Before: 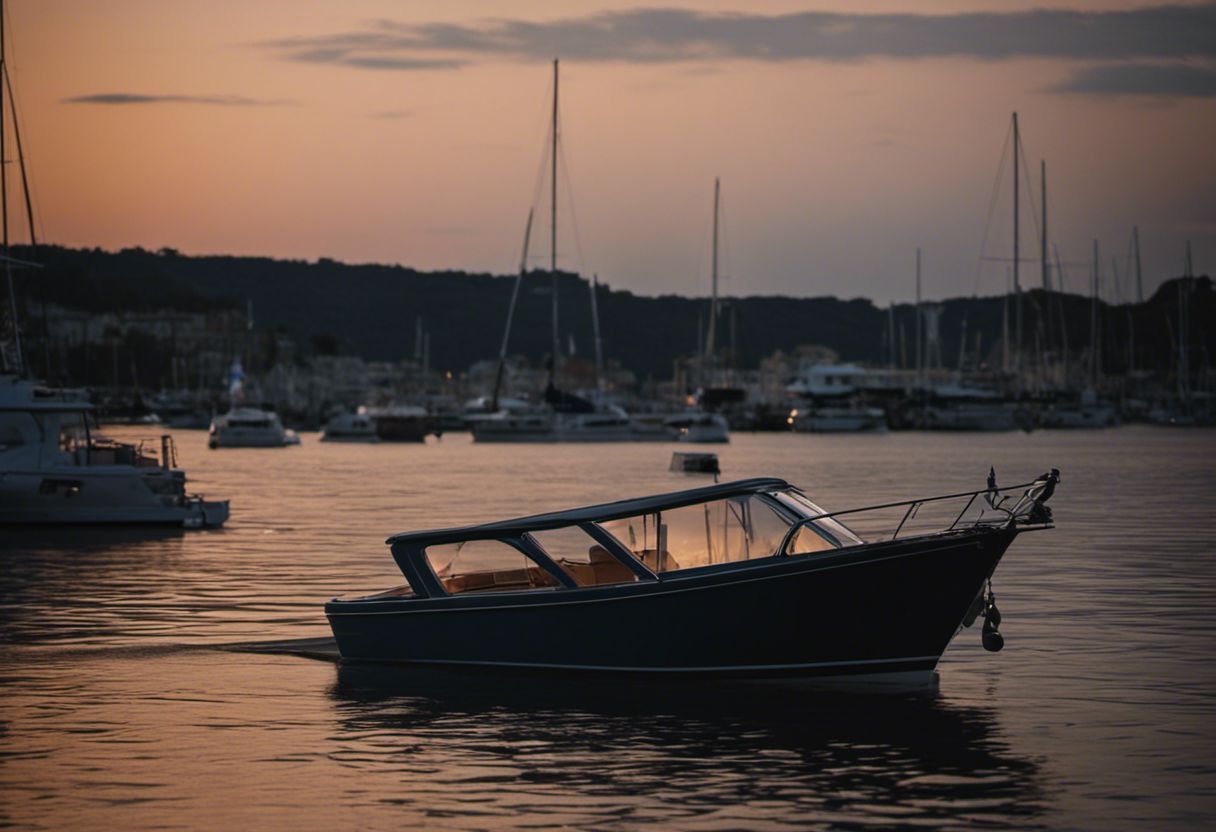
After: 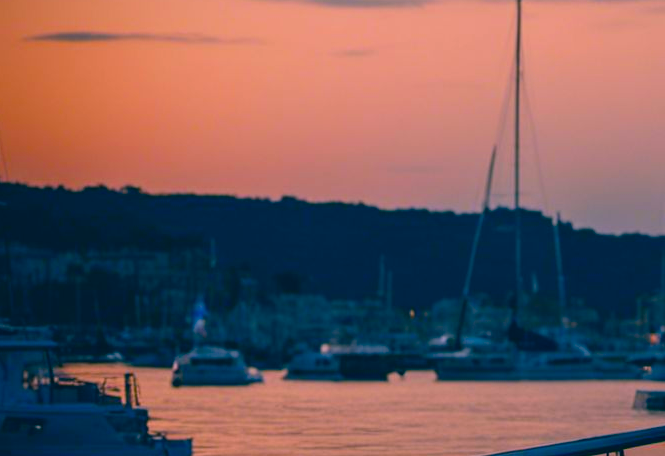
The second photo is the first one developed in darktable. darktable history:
color balance rgb: perceptual saturation grading › global saturation 20%, perceptual saturation grading › highlights -25%, perceptual saturation grading › shadows 25%
crop and rotate: left 3.047%, top 7.509%, right 42.236%, bottom 37.598%
color correction: highlights a* 17.03, highlights b* 0.205, shadows a* -15.38, shadows b* -14.56, saturation 1.5
